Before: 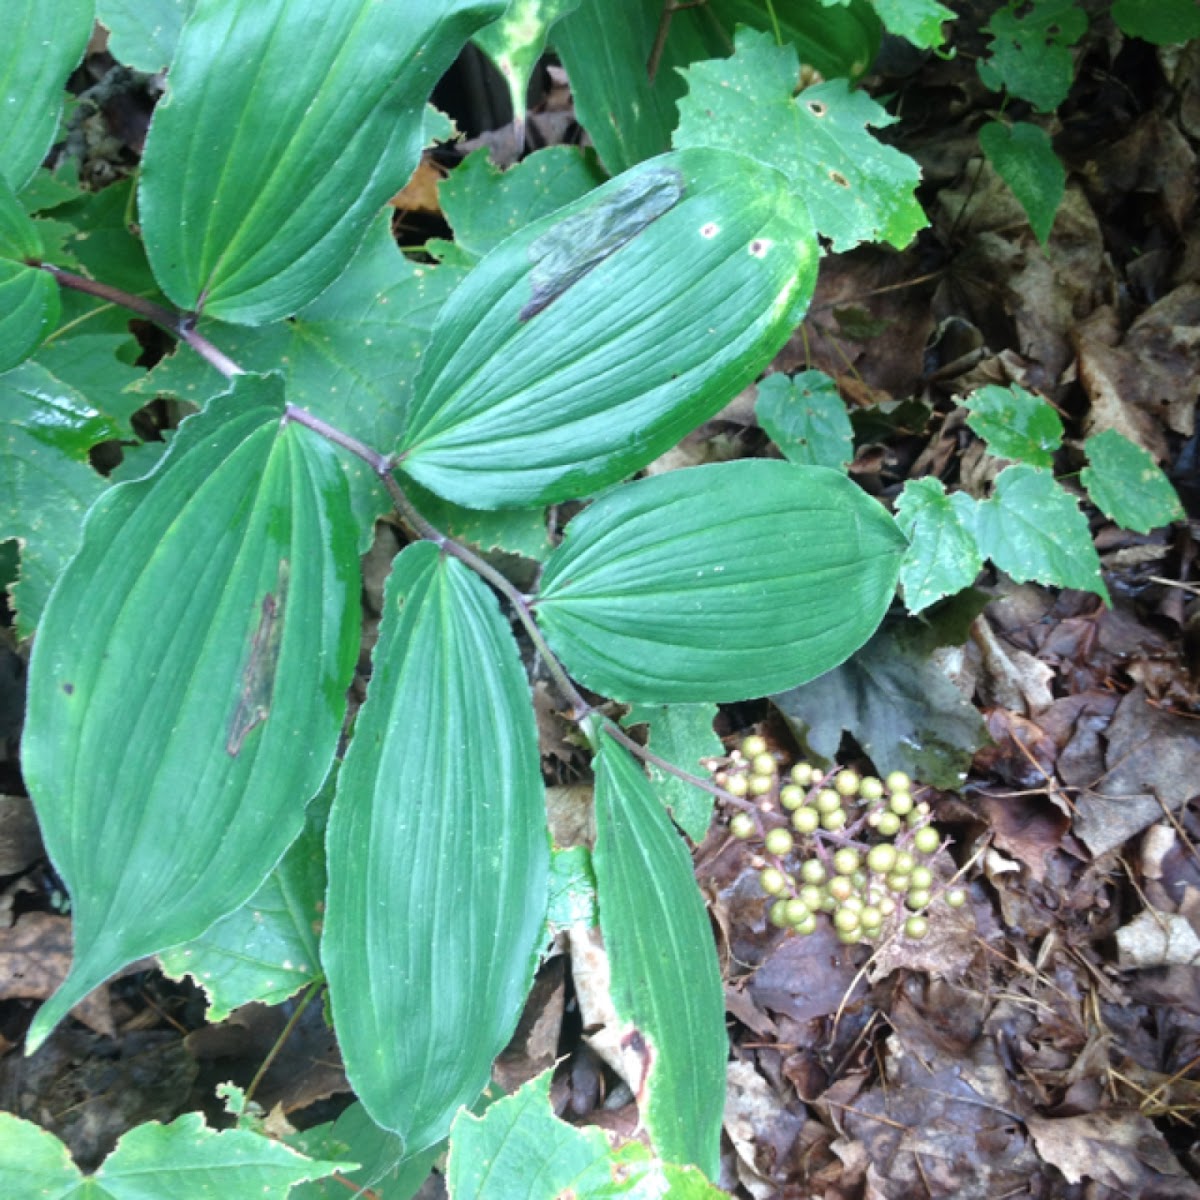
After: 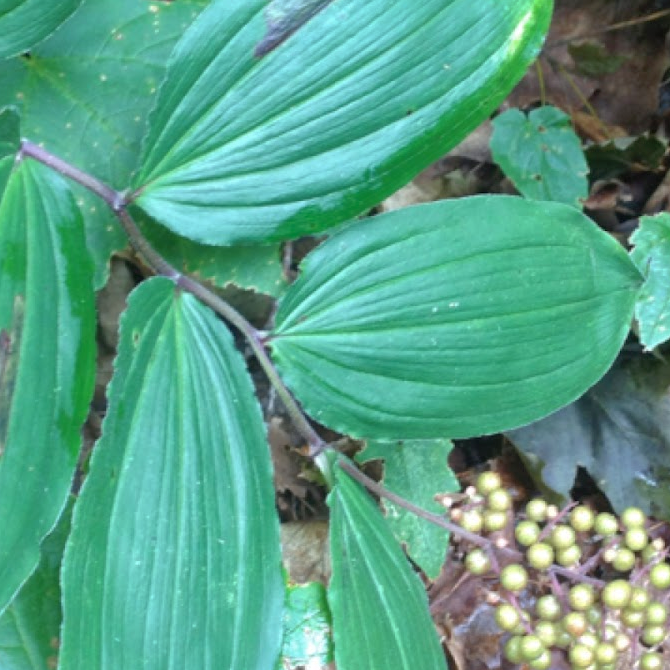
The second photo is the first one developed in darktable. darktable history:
crop and rotate: left 22.13%, top 22.054%, right 22.026%, bottom 22.102%
shadows and highlights: on, module defaults
